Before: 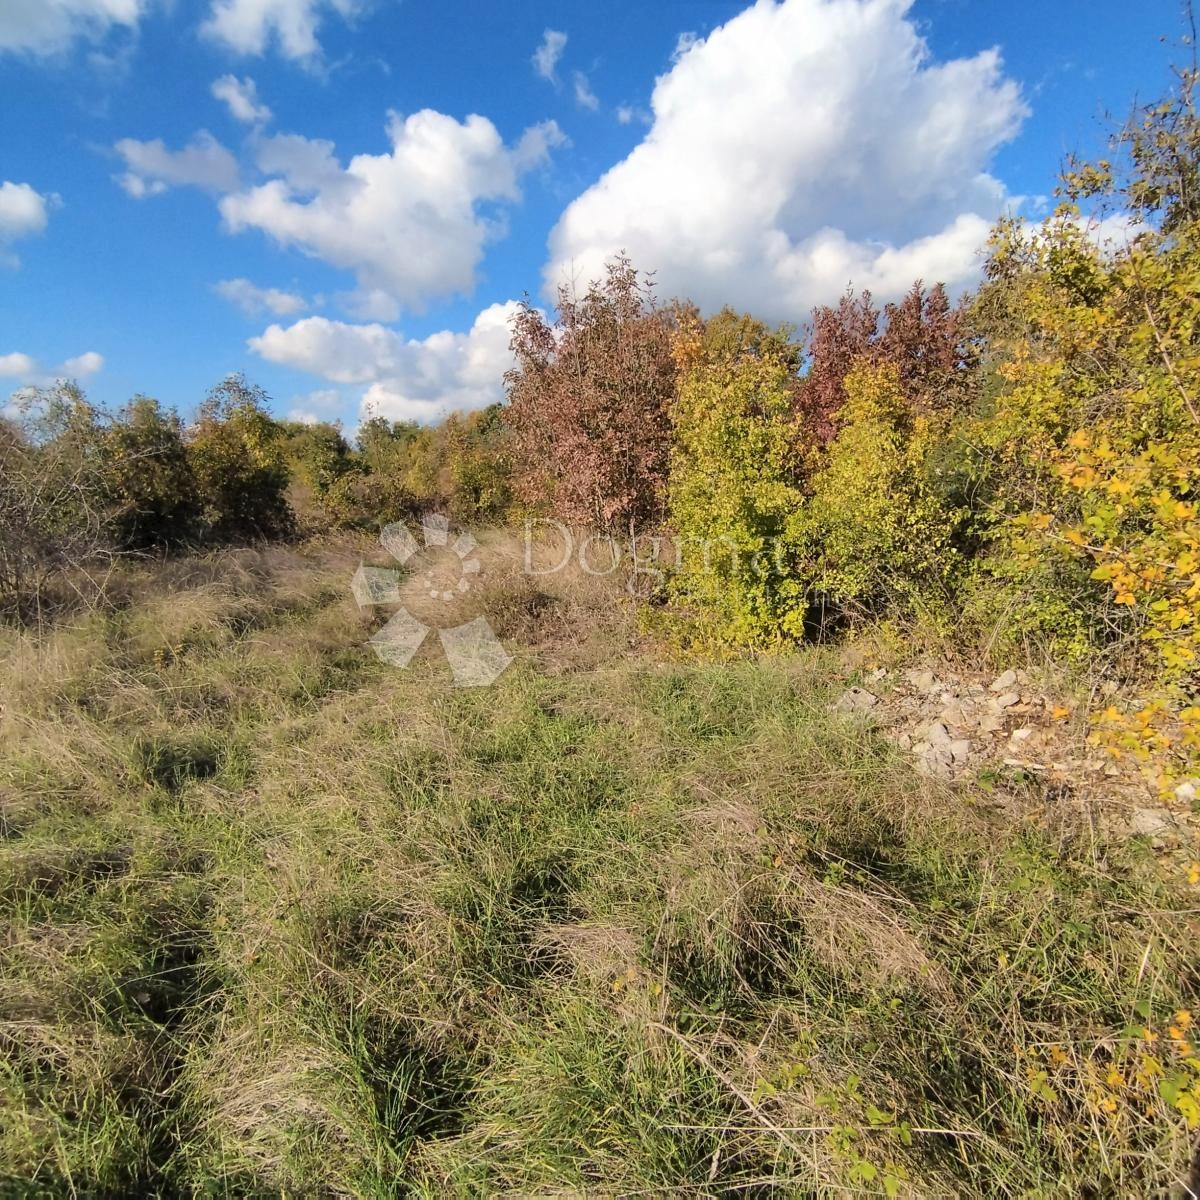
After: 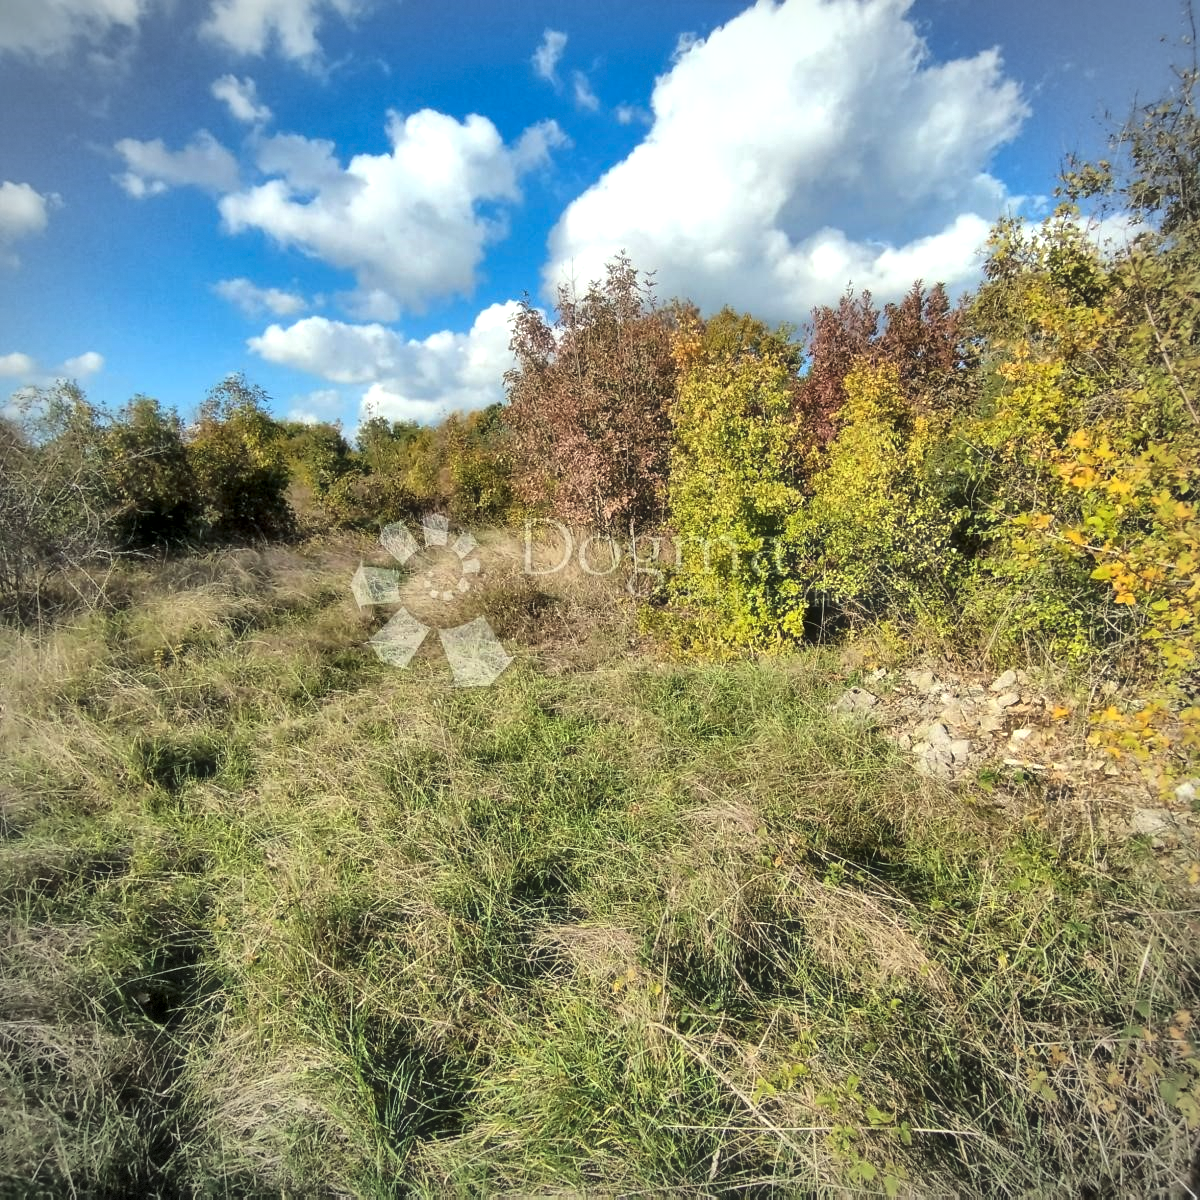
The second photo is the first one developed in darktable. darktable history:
haze removal: strength -0.097, adaptive false
exposure: exposure 0.203 EV, compensate exposure bias true, compensate highlight preservation false
shadows and highlights: shadows -20.14, white point adjustment -1.96, highlights -35.21
color balance rgb: shadows lift › chroma 2.043%, shadows lift › hue 134.51°, shadows fall-off 100.754%, perceptual saturation grading › global saturation 0.787%, mask middle-gray fulcrum 22.465%, global vibrance 20.386%
color correction: highlights a* -6.42, highlights b* 0.357
local contrast: mode bilateral grid, contrast 25, coarseness 59, detail 152%, midtone range 0.2
vignetting: brightness -0.284, dithering 8-bit output
